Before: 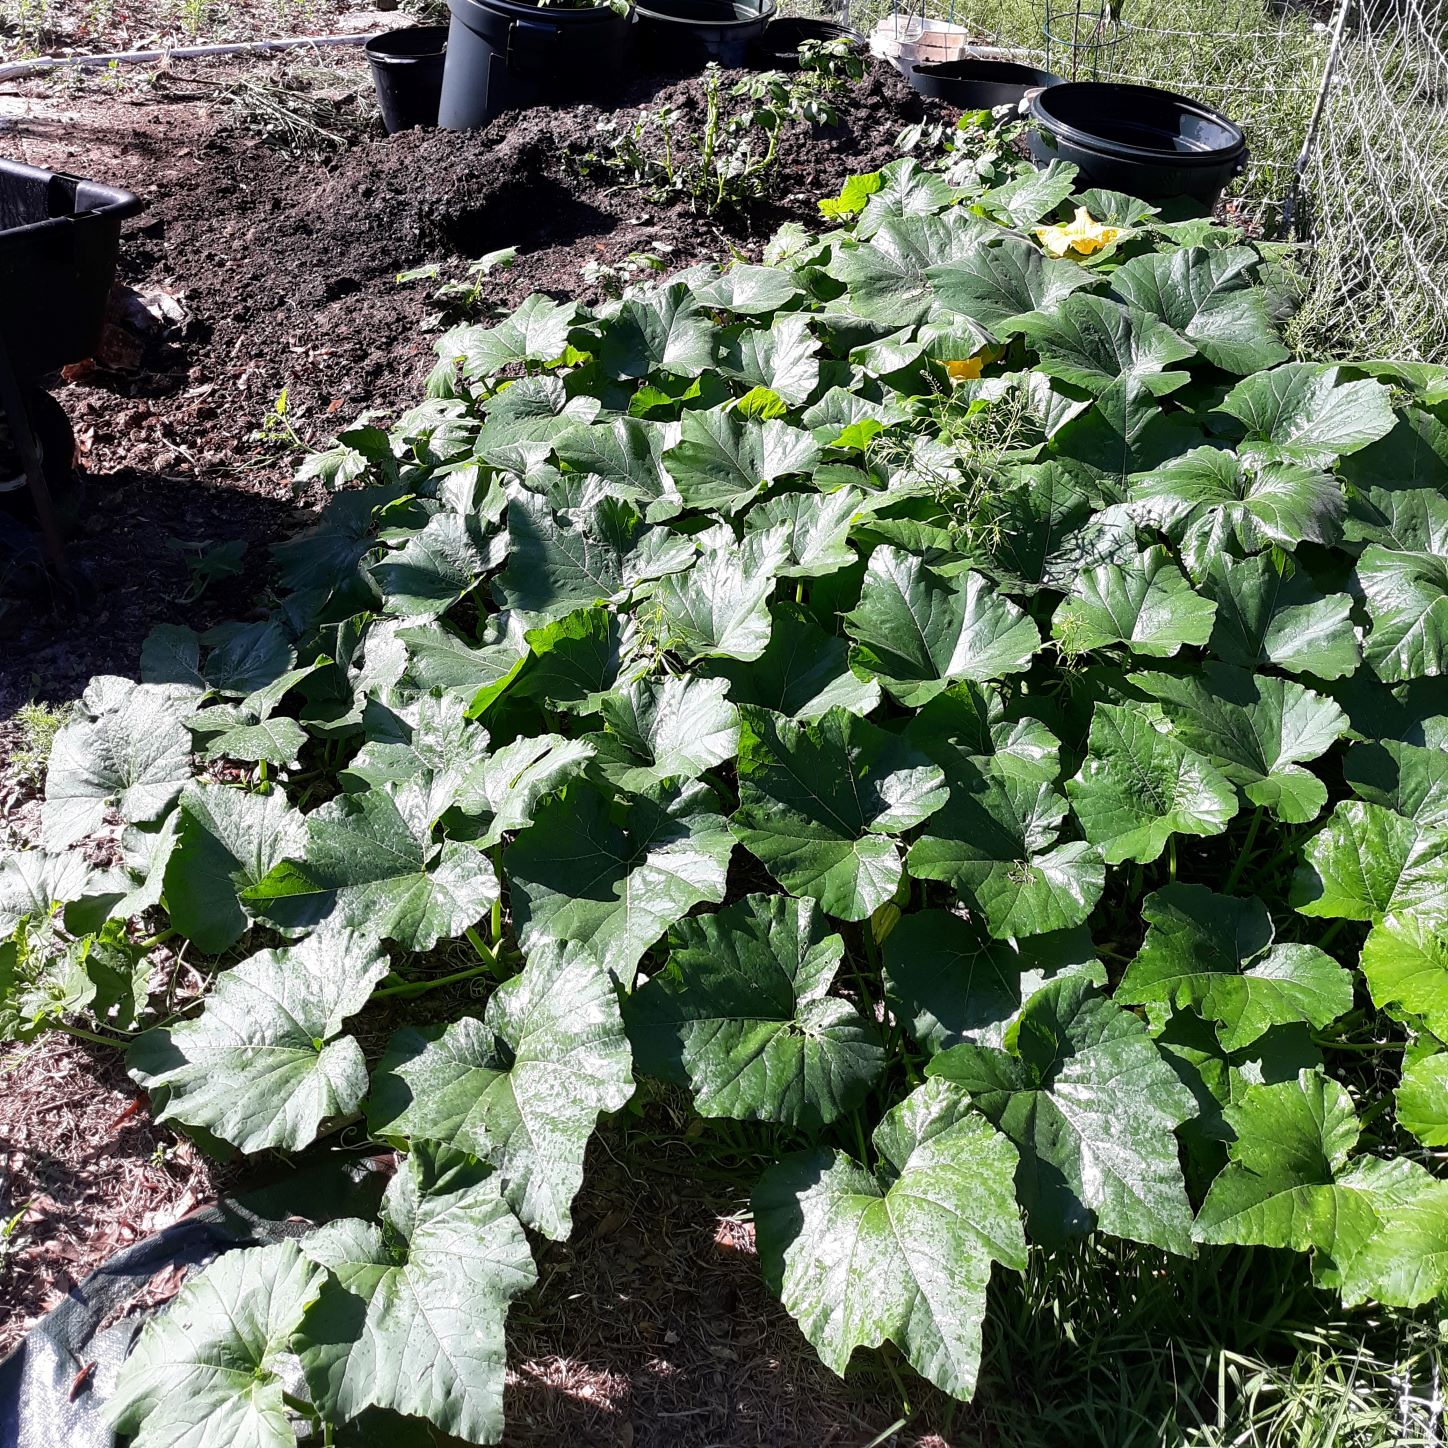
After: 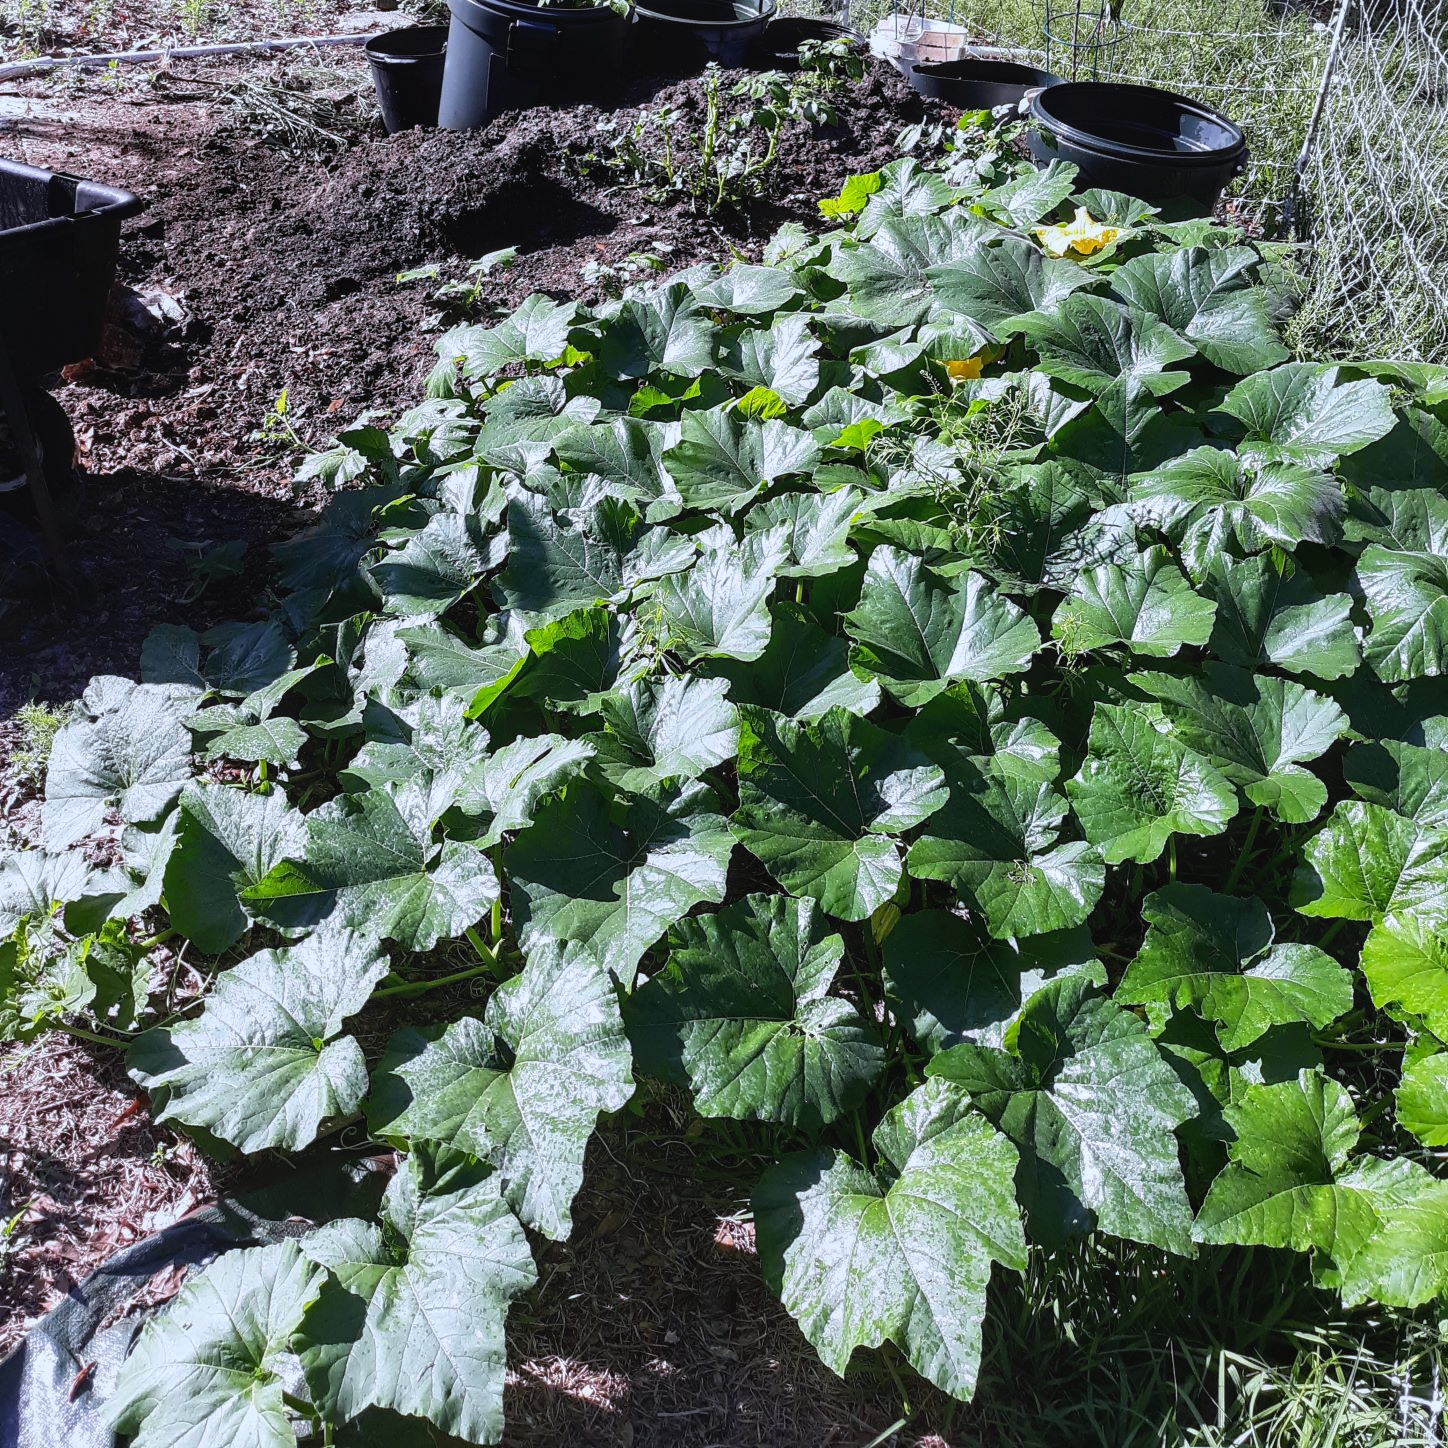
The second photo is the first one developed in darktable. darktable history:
tone curve: curves: ch0 [(0, 0) (0.266, 0.247) (0.741, 0.751) (1, 1)], color space Lab, linked channels, preserve colors none
white balance: red 0.954, blue 1.079
local contrast: detail 110%
